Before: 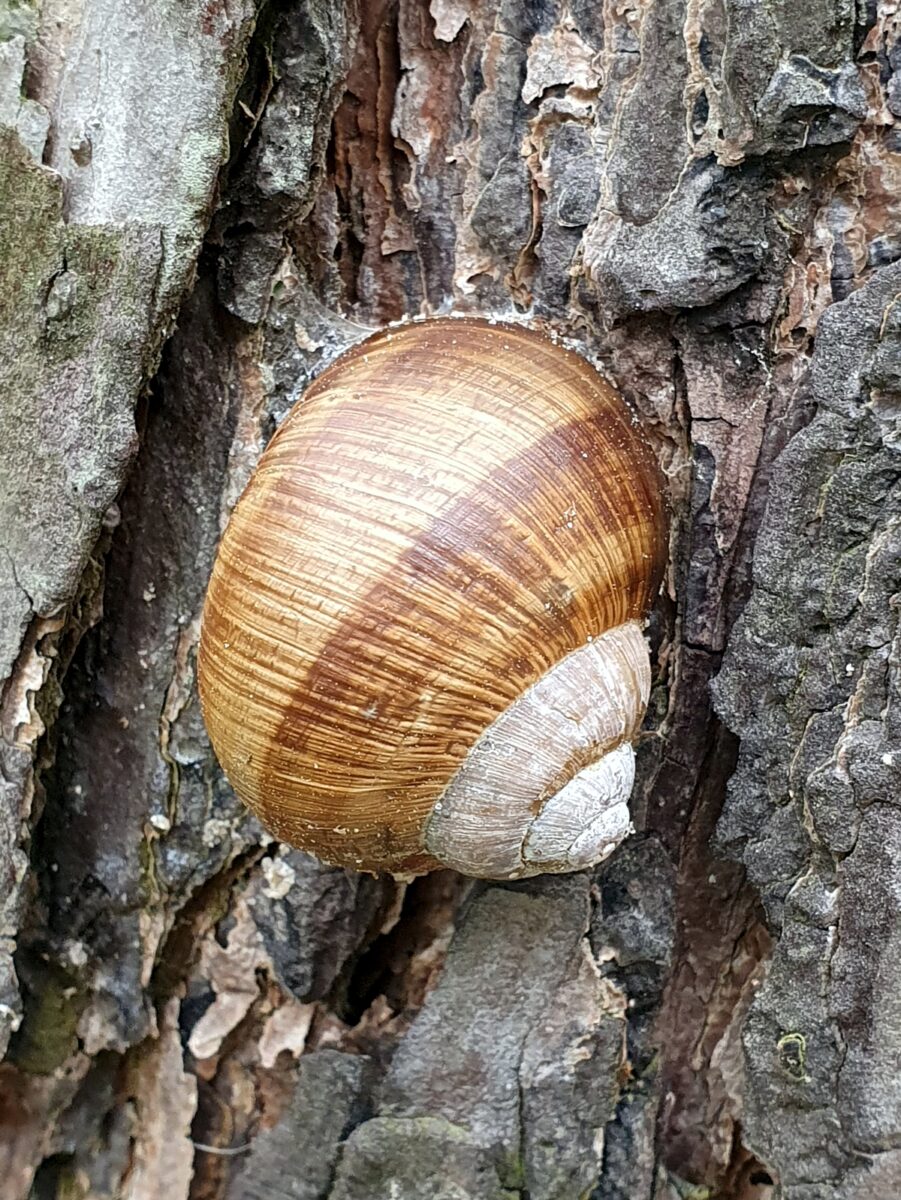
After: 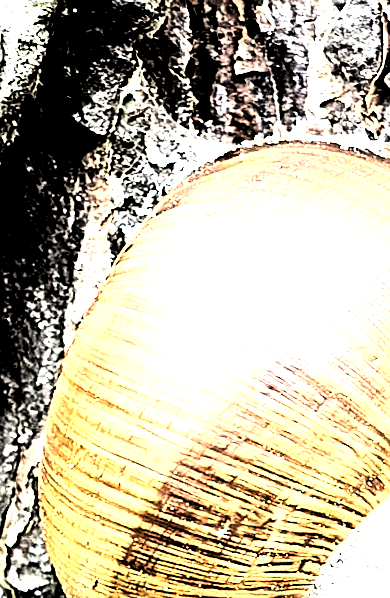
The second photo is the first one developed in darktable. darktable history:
rotate and perspective: rotation -0.013°, lens shift (vertical) -0.027, lens shift (horizontal) 0.178, crop left 0.016, crop right 0.989, crop top 0.082, crop bottom 0.918
crop: left 20.248%, top 10.86%, right 35.675%, bottom 34.321%
rgb curve: curves: ch0 [(0, 0) (0.21, 0.15) (0.24, 0.21) (0.5, 0.75) (0.75, 0.96) (0.89, 0.99) (1, 1)]; ch1 [(0, 0.02) (0.21, 0.13) (0.25, 0.2) (0.5, 0.67) (0.75, 0.9) (0.89, 0.97) (1, 1)]; ch2 [(0, 0.02) (0.21, 0.13) (0.25, 0.2) (0.5, 0.67) (0.75, 0.9) (0.89, 0.97) (1, 1)], compensate middle gray true
white balance: red 1.009, blue 0.985
levels: levels [0.182, 0.542, 0.902]
tone equalizer: -8 EV -0.75 EV, -7 EV -0.7 EV, -6 EV -0.6 EV, -5 EV -0.4 EV, -3 EV 0.4 EV, -2 EV 0.6 EV, -1 EV 0.7 EV, +0 EV 0.75 EV, edges refinement/feathering 500, mask exposure compensation -1.57 EV, preserve details no
sharpen: on, module defaults
